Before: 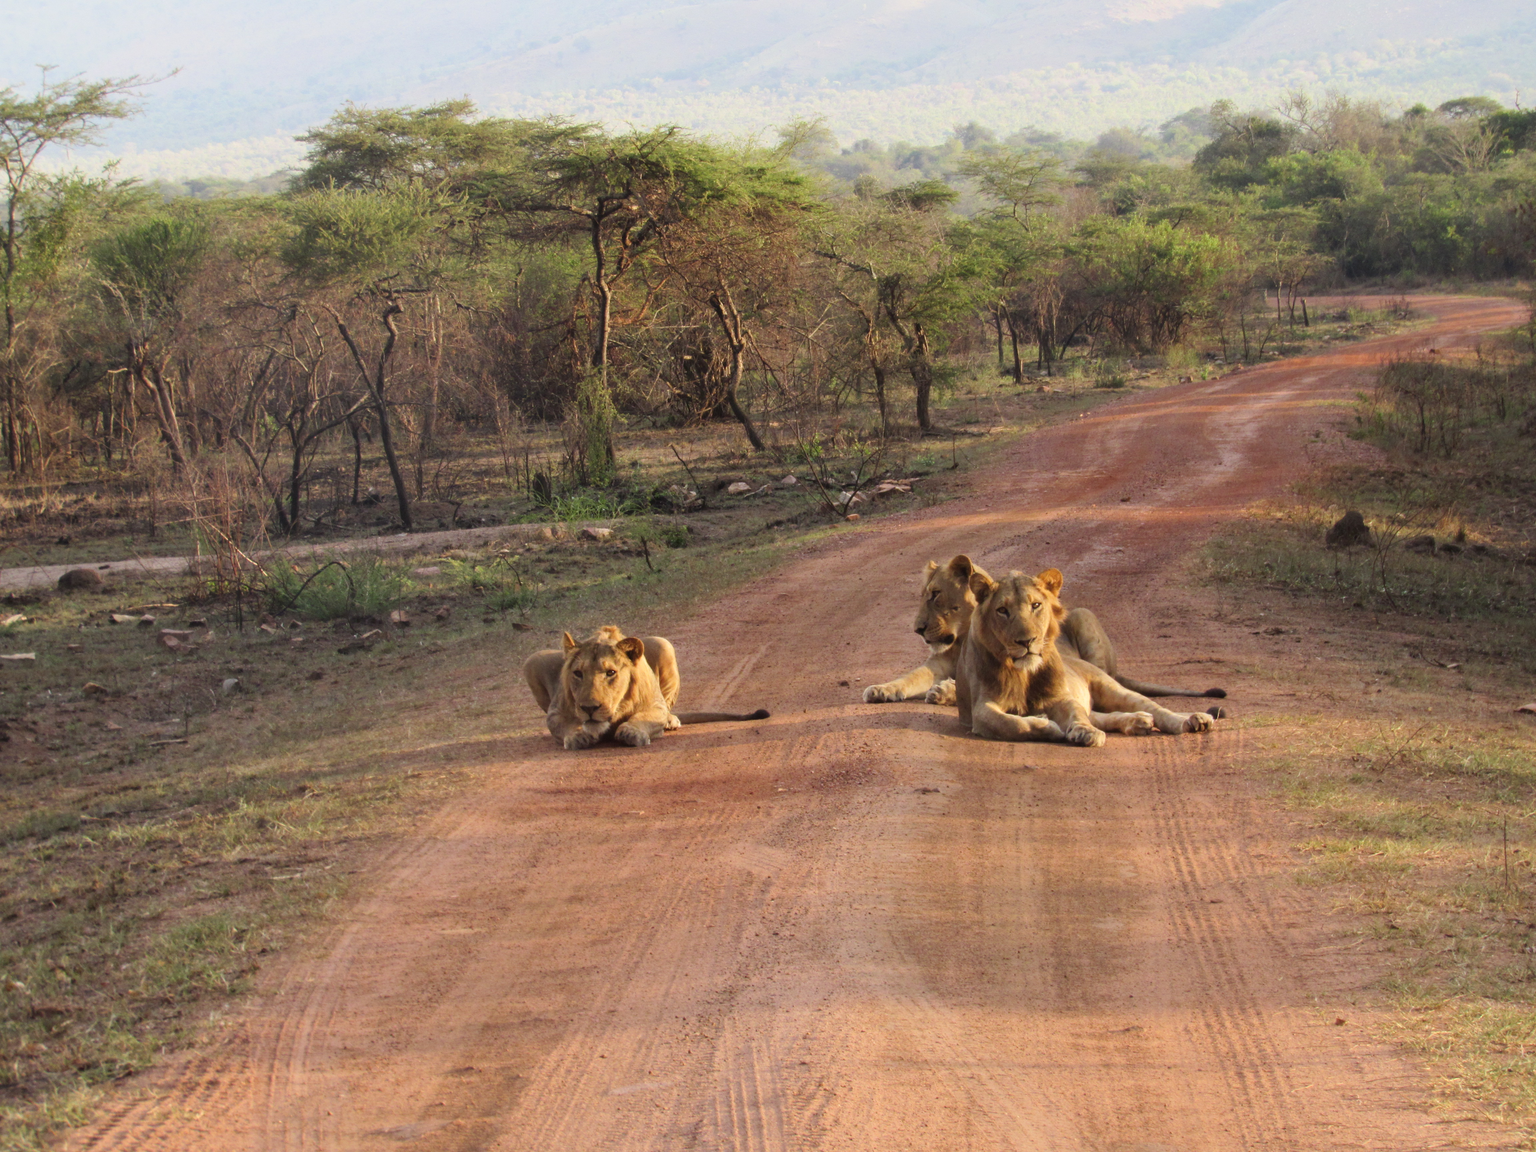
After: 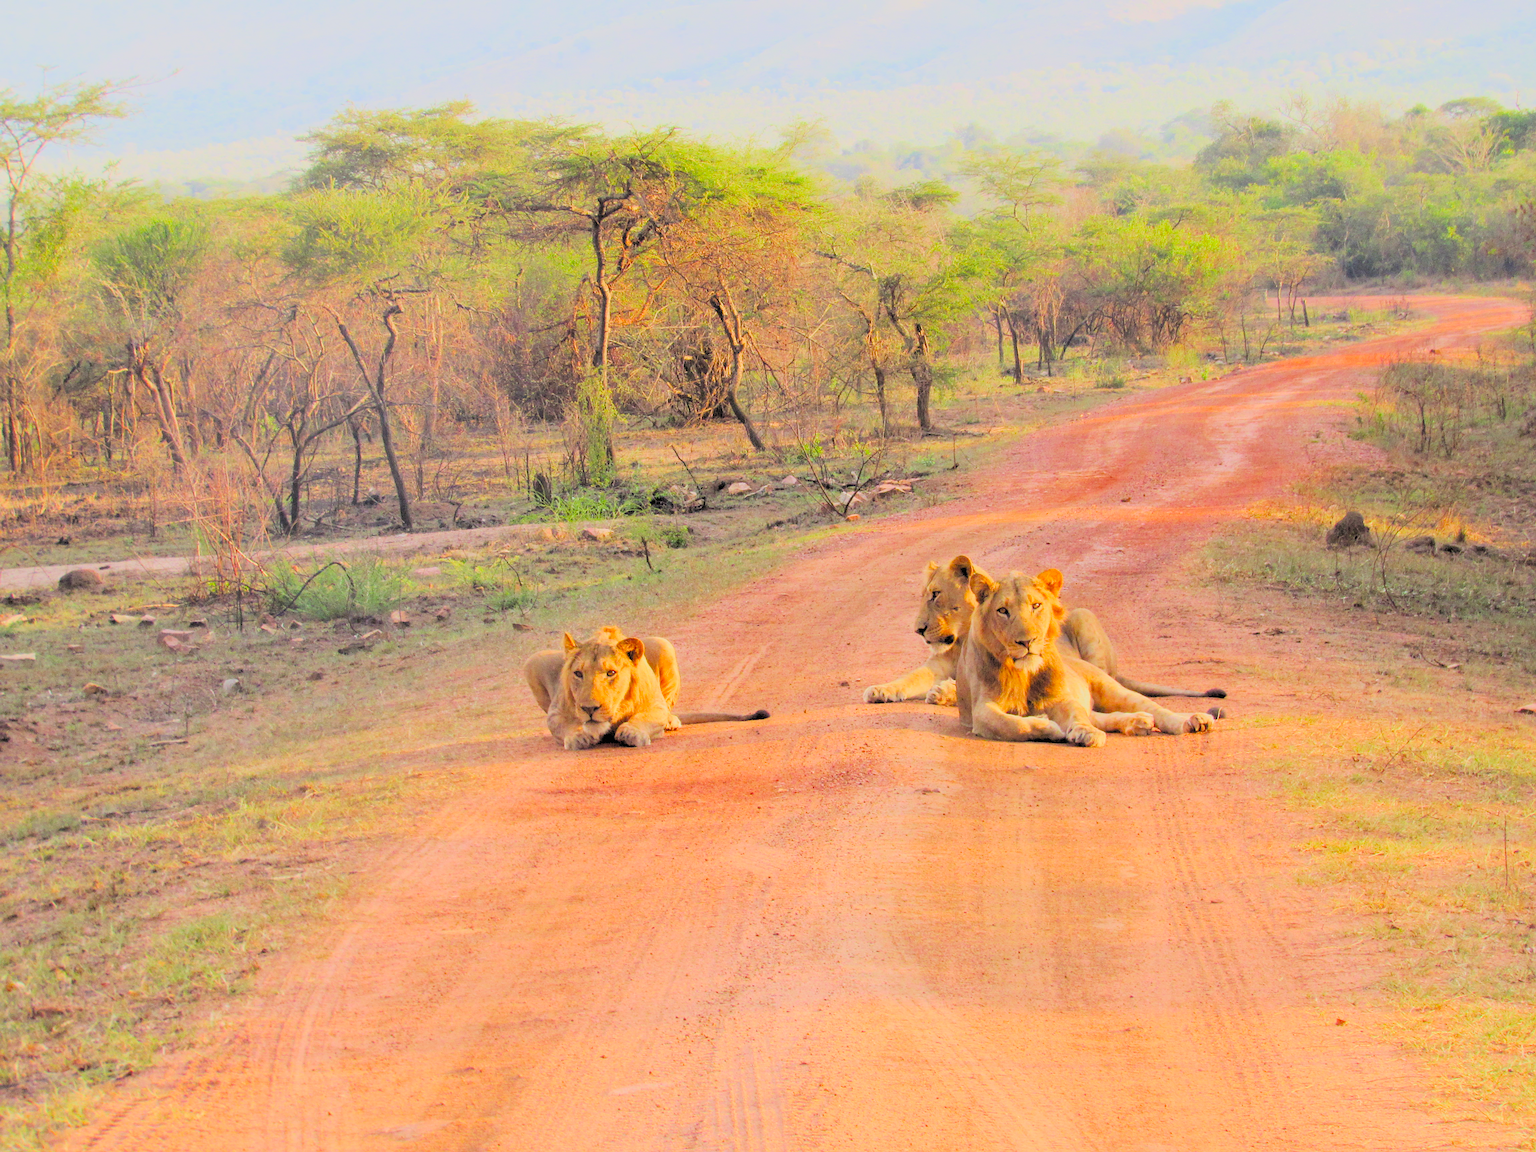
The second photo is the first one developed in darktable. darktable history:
filmic rgb: white relative exposure 8 EV, threshold 3 EV, hardness 2.44, latitude 10.07%, contrast 0.72, highlights saturation mix 10%, shadows ↔ highlights balance 1.38%, color science v4 (2020), enable highlight reconstruction true
rgb levels: preserve colors sum RGB, levels [[0.038, 0.433, 0.934], [0, 0.5, 1], [0, 0.5, 1]]
exposure: exposure 0.722 EV, compensate highlight preservation false
sharpen: on, module defaults
contrast brightness saturation: contrast 0.24, brightness 0.26, saturation 0.39
